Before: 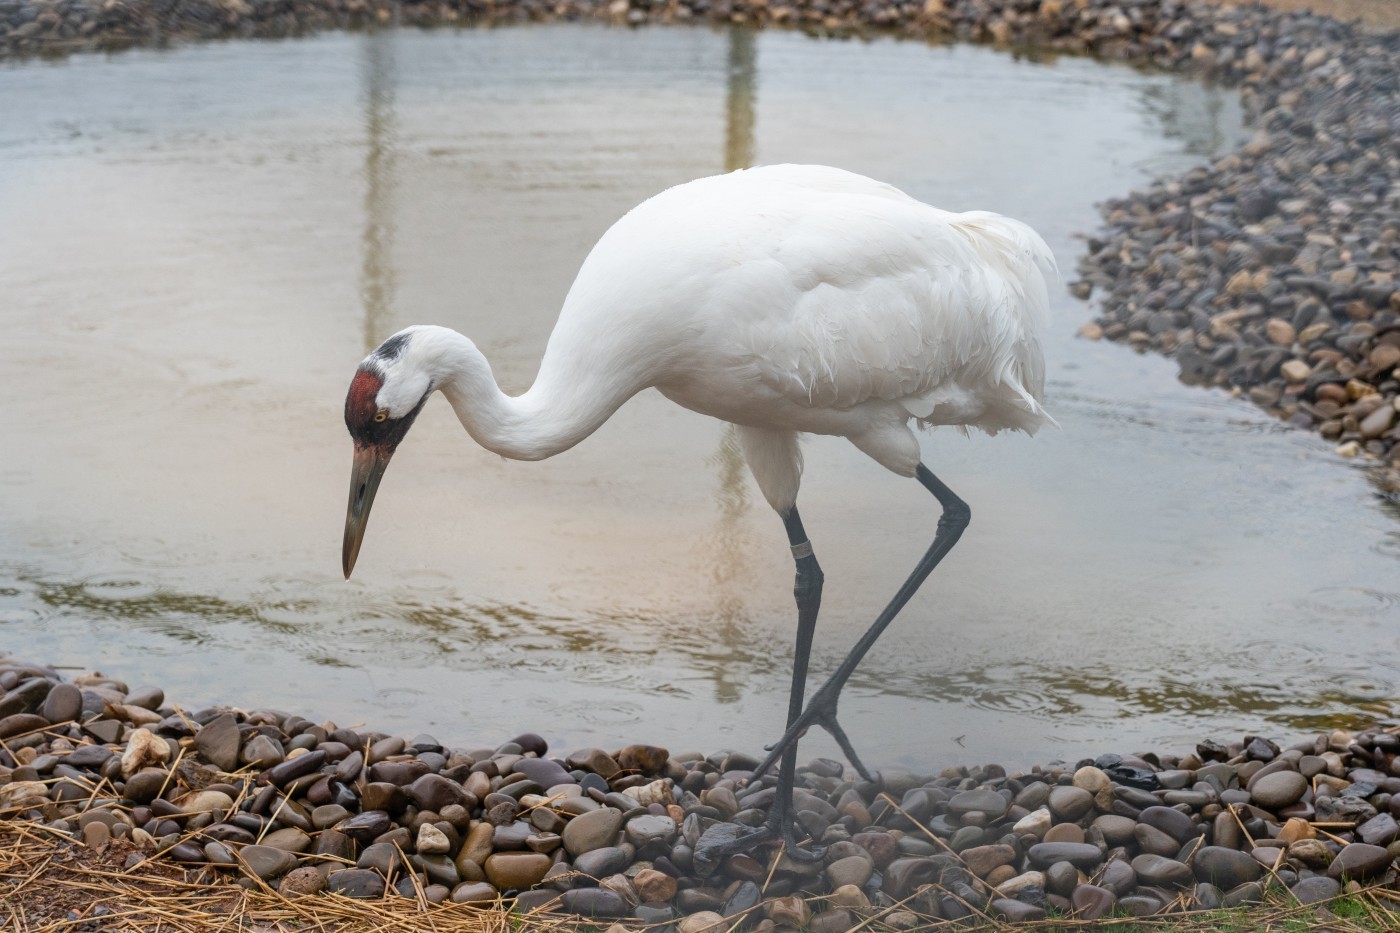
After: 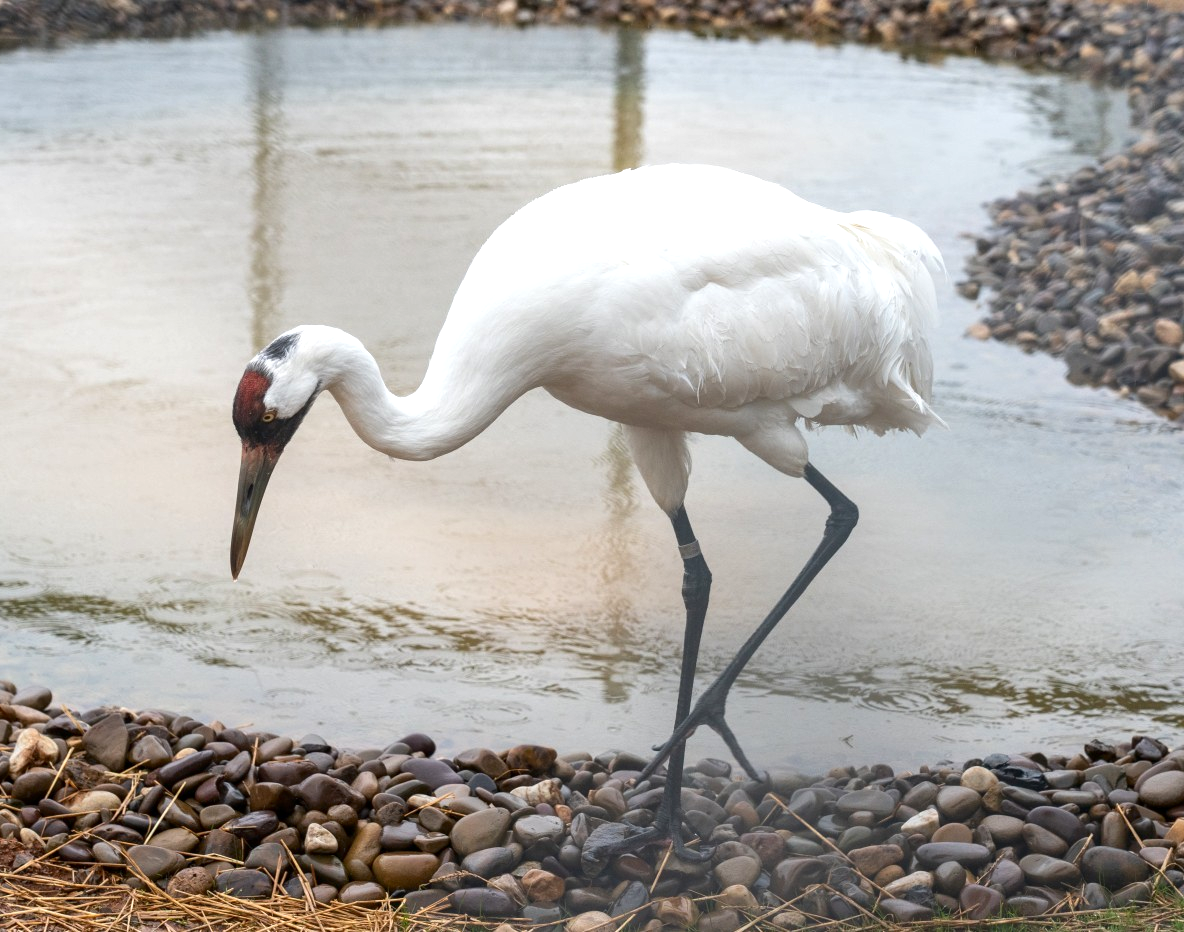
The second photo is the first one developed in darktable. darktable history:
crop: left 8.005%, right 7.365%
contrast brightness saturation: brightness -0.086
exposure: black level correction 0.001, exposure 0.499 EV, compensate highlight preservation false
